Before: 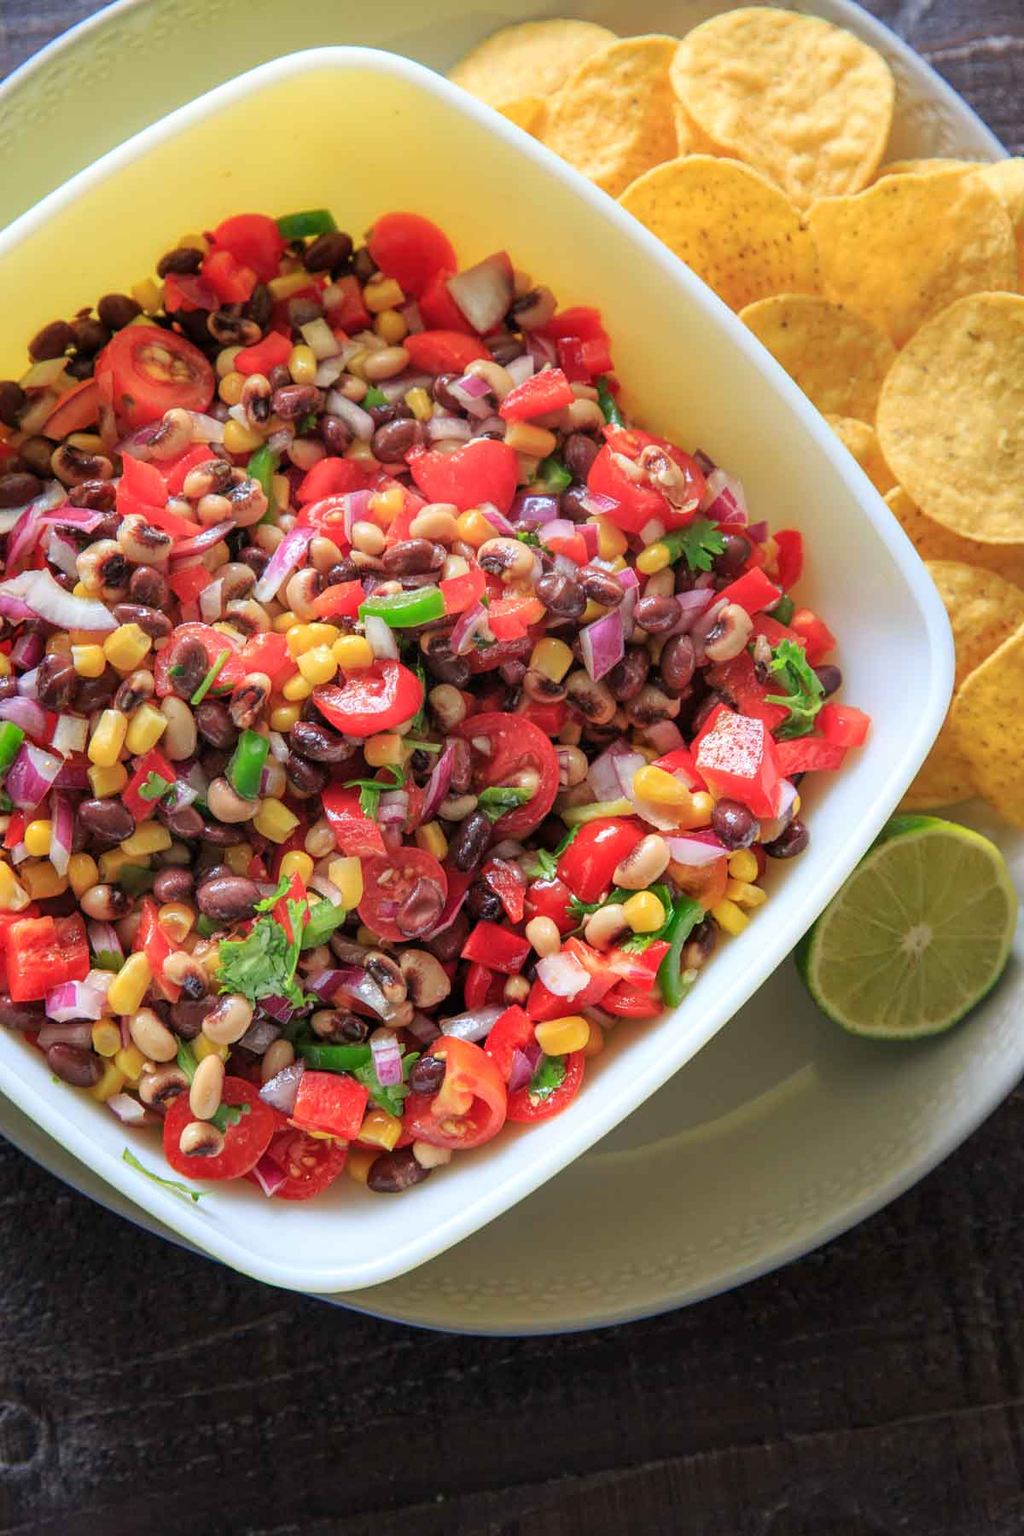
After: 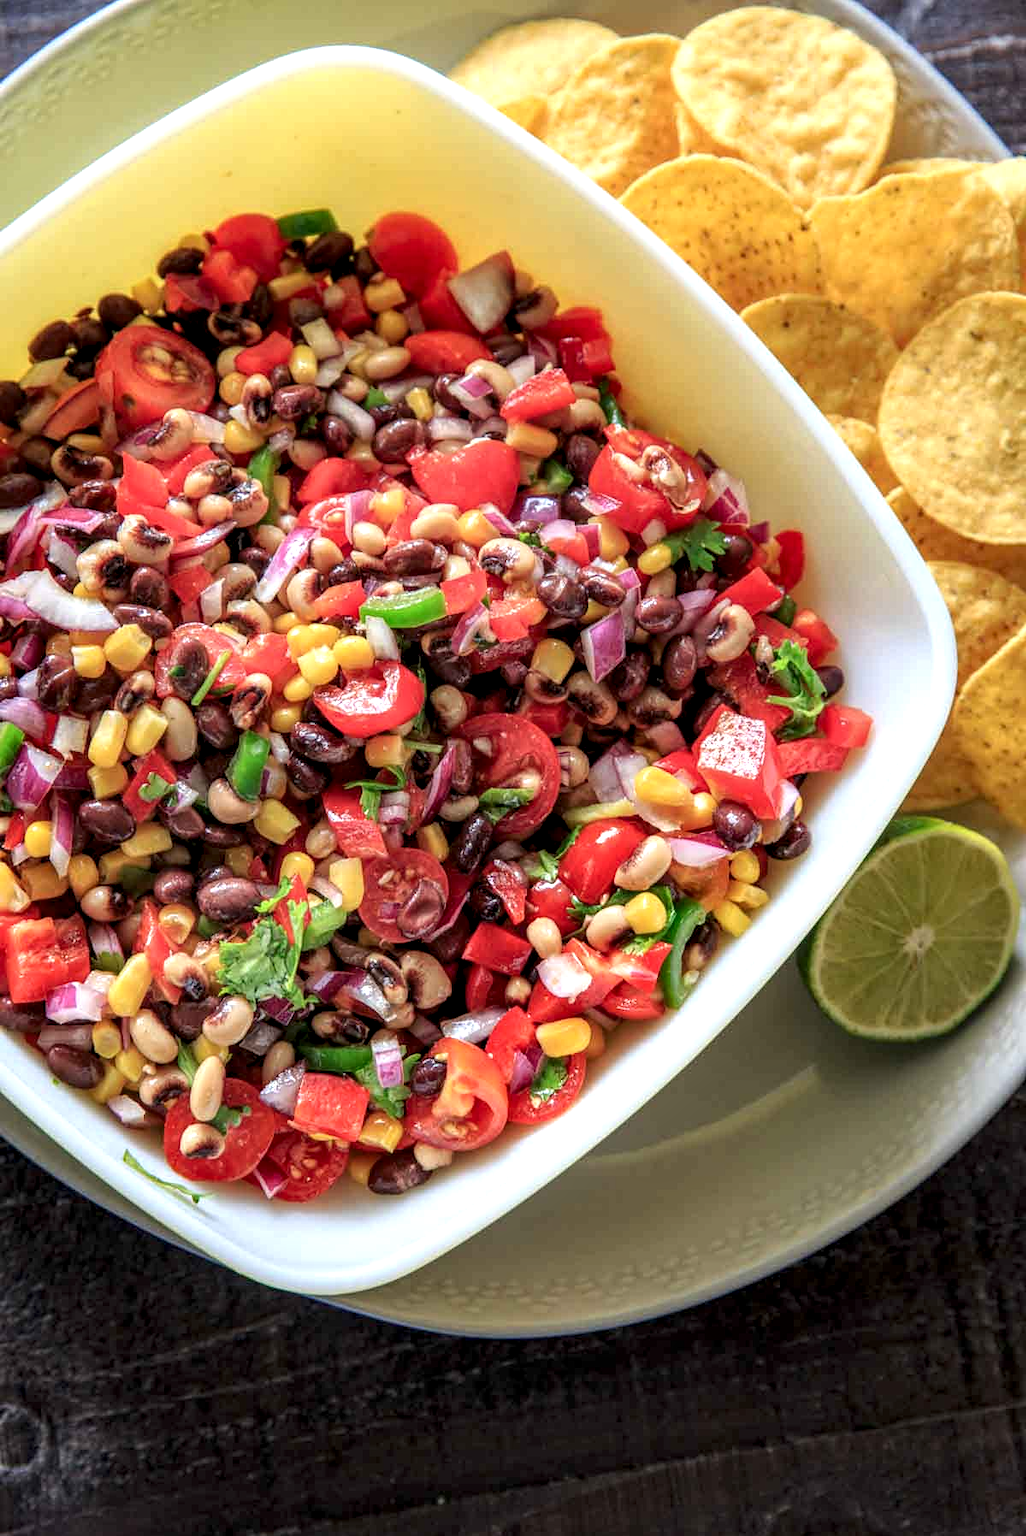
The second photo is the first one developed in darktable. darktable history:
crop: top 0.104%, bottom 0.099%
local contrast: highlights 60%, shadows 59%, detail 160%
